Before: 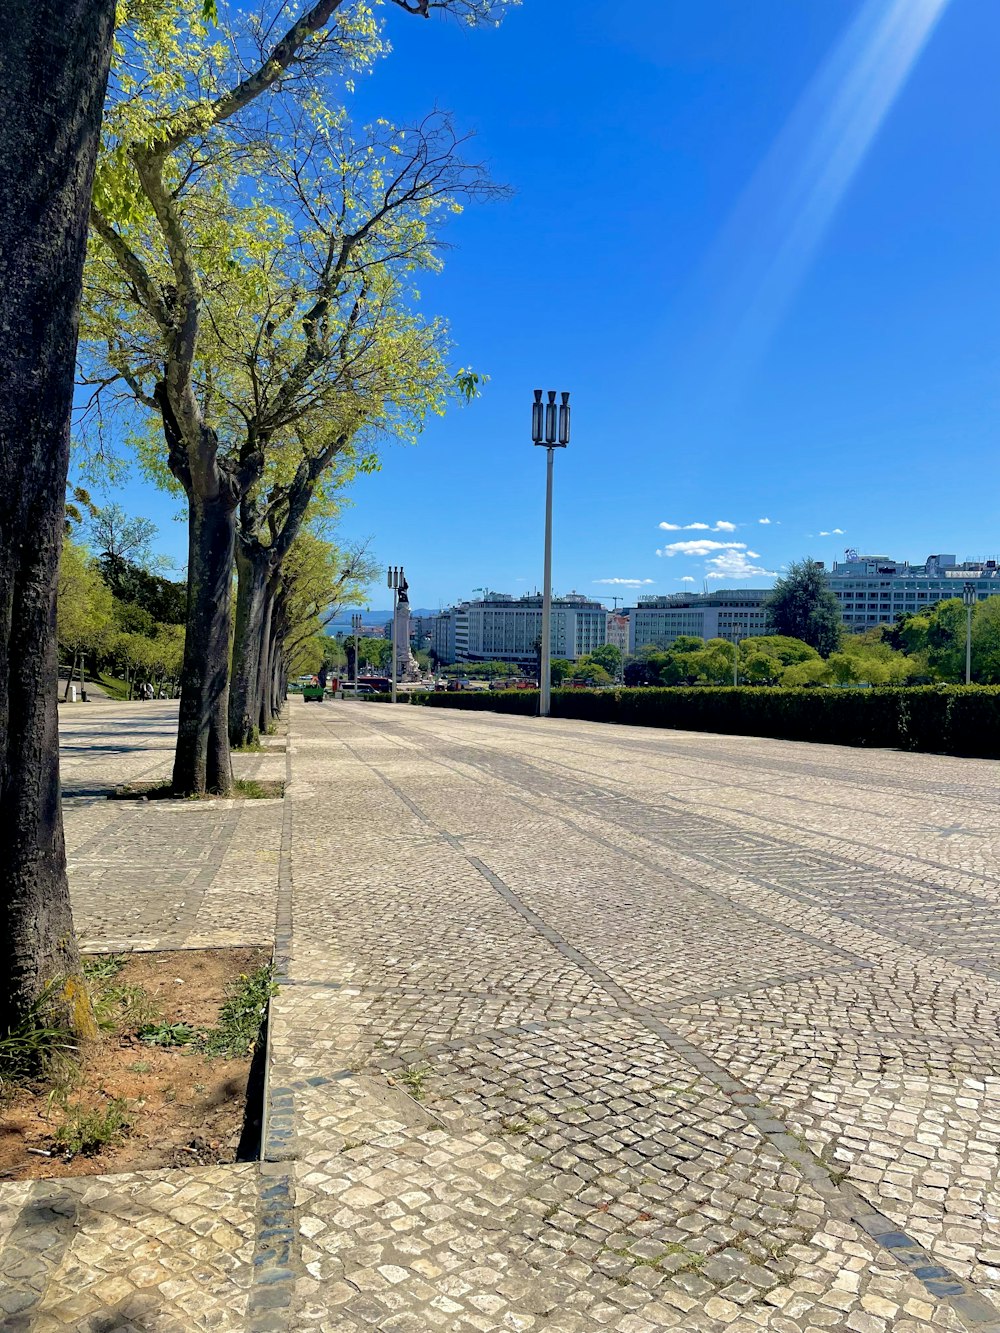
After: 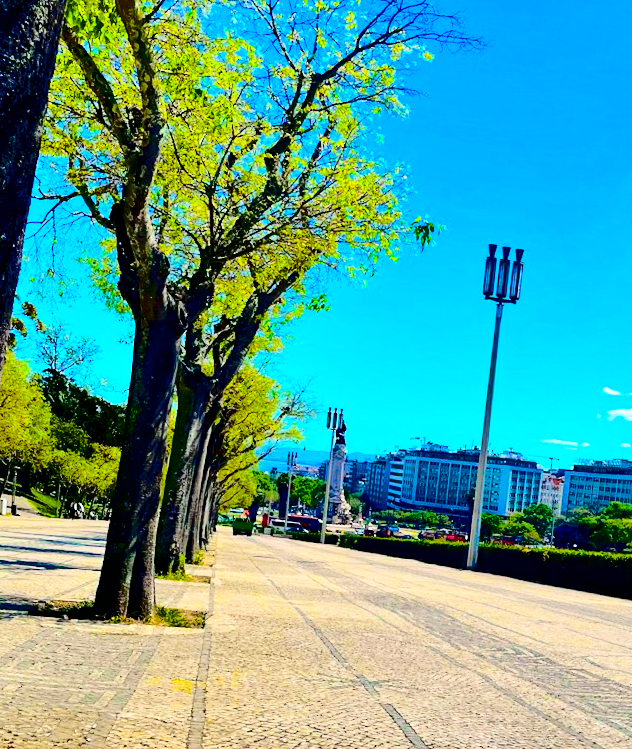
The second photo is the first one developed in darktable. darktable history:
exposure: black level correction 0.009, exposure 0.119 EV, compensate highlight preservation false
sharpen: radius 2.883, amount 0.868, threshold 47.523
contrast equalizer: octaves 7, y [[0.6 ×6], [0.55 ×6], [0 ×6], [0 ×6], [0 ×6]], mix 0.29
color correction: saturation 2.15
tone curve: curves: ch0 [(0, 0) (0.094, 0.039) (0.243, 0.155) (0.411, 0.482) (0.479, 0.583) (0.654, 0.742) (0.793, 0.851) (0.994, 0.974)]; ch1 [(0, 0) (0.161, 0.092) (0.35, 0.33) (0.392, 0.392) (0.456, 0.456) (0.505, 0.502) (0.537, 0.518) (0.553, 0.53) (0.573, 0.569) (0.718, 0.718) (1, 1)]; ch2 [(0, 0) (0.346, 0.362) (0.411, 0.412) (0.502, 0.502) (0.531, 0.521) (0.576, 0.553) (0.615, 0.621) (1, 1)], color space Lab, independent channels, preserve colors none
contrast brightness saturation: contrast 0.24, brightness 0.09
crop and rotate: angle -4.99°, left 2.122%, top 6.945%, right 27.566%, bottom 30.519%
shadows and highlights: soften with gaussian
